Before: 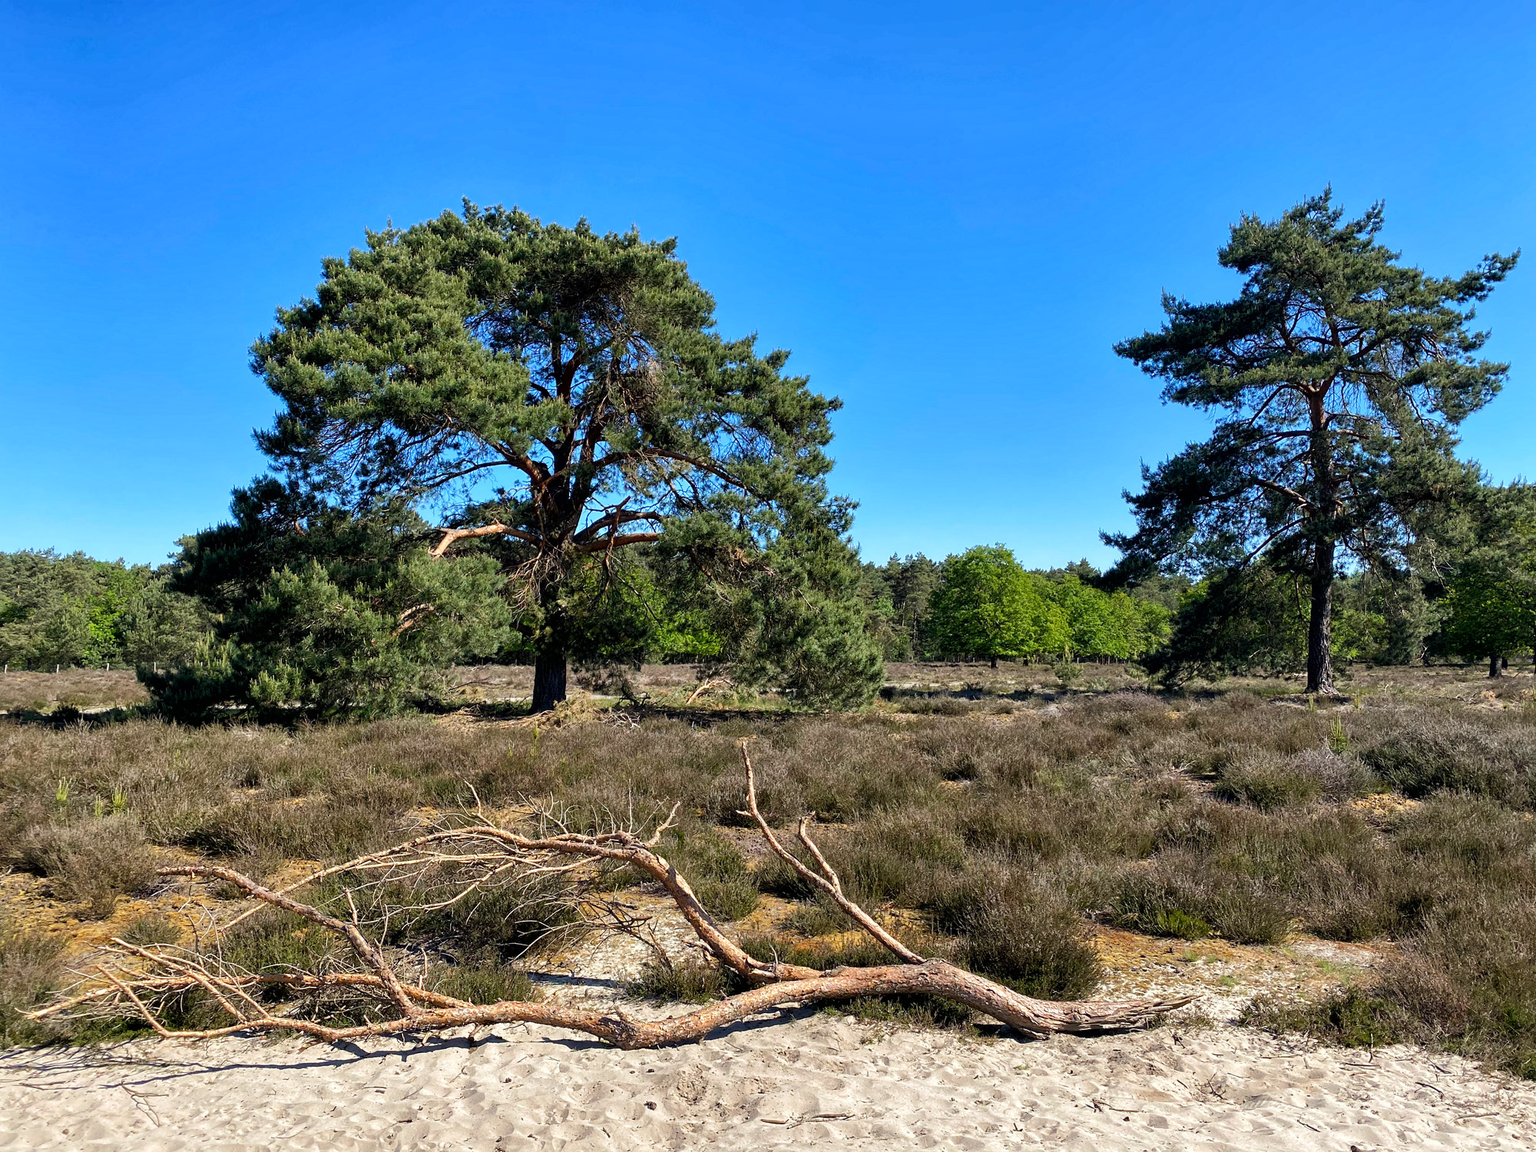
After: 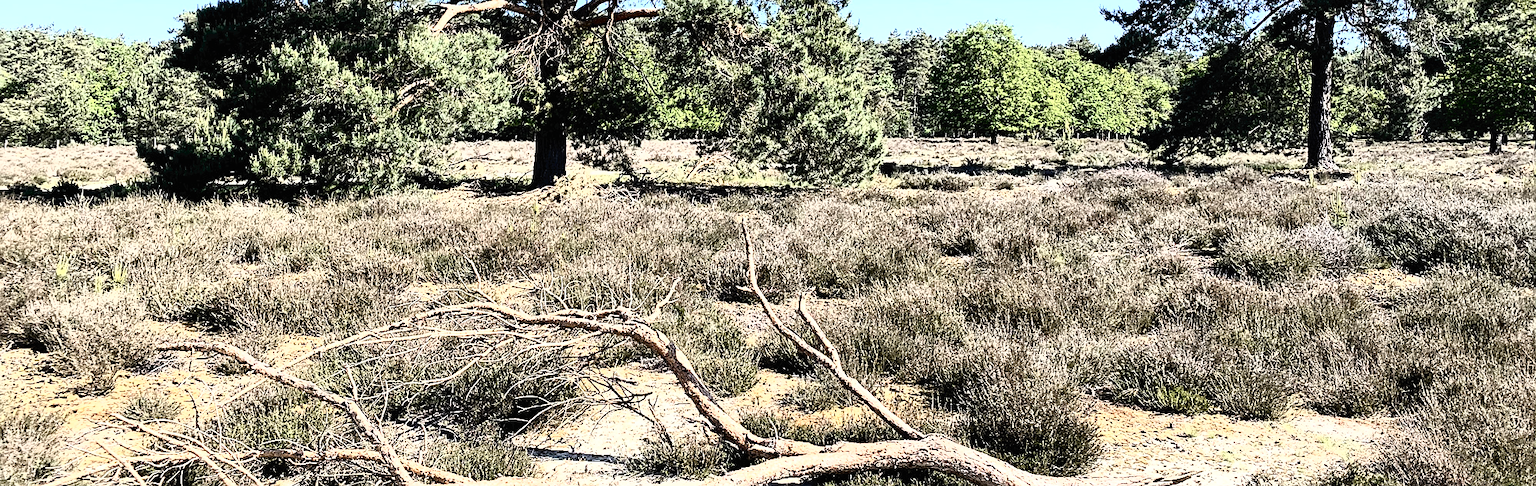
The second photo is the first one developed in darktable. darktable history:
filmic rgb: black relative exposure -7.65 EV, white relative exposure 4.56 EV, hardness 3.61, color science v6 (2022)
sharpen: on, module defaults
contrast brightness saturation: contrast 0.247, saturation -0.308
tone curve: curves: ch0 [(0, 0) (0.003, 0.028) (0.011, 0.028) (0.025, 0.026) (0.044, 0.036) (0.069, 0.06) (0.1, 0.101) (0.136, 0.15) (0.177, 0.203) (0.224, 0.271) (0.277, 0.345) (0.335, 0.422) (0.399, 0.515) (0.468, 0.611) (0.543, 0.716) (0.623, 0.826) (0.709, 0.942) (0.801, 0.992) (0.898, 1) (1, 1)], color space Lab, independent channels, preserve colors none
crop: top 45.598%, bottom 12.142%
exposure: black level correction 0, exposure 0.701 EV, compensate highlight preservation false
tone equalizer: edges refinement/feathering 500, mask exposure compensation -1.57 EV, preserve details no
